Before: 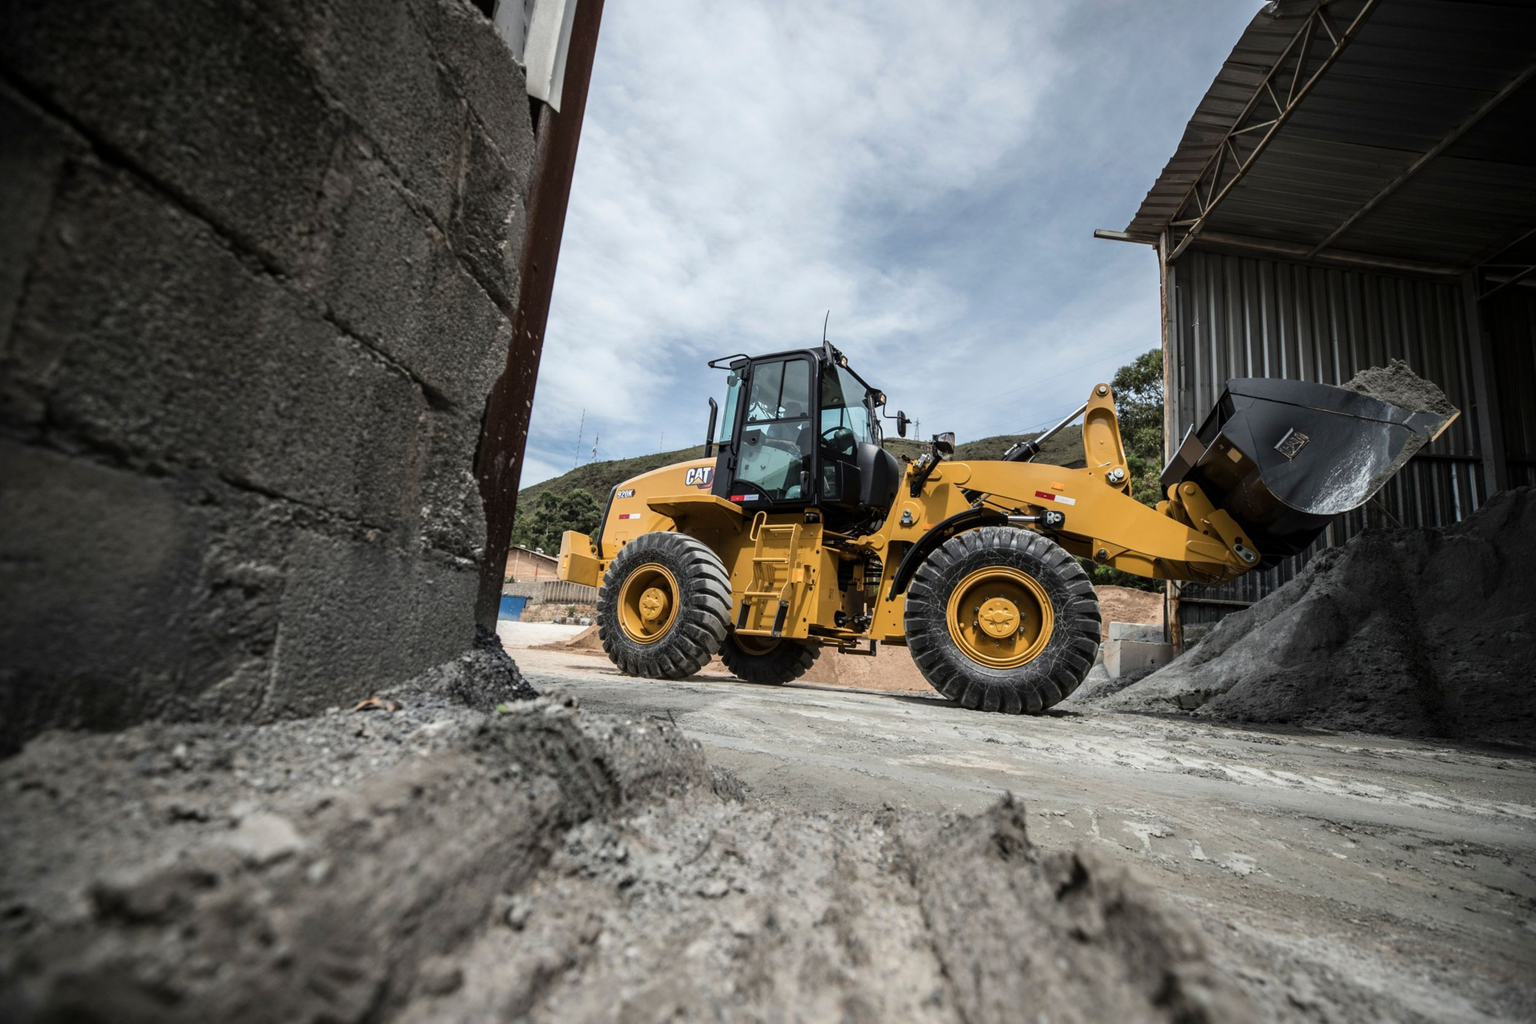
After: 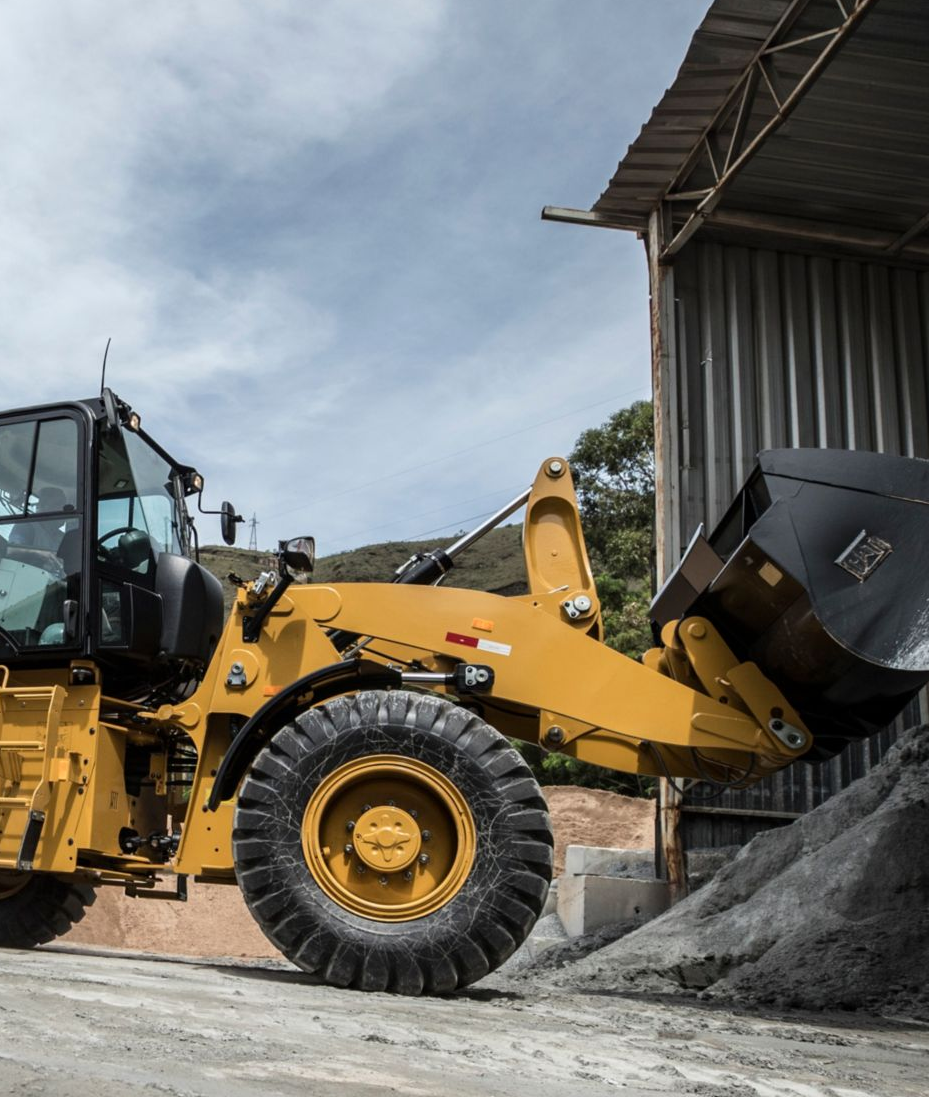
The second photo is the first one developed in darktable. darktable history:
crop and rotate: left 49.581%, top 10.11%, right 13.253%, bottom 24.048%
